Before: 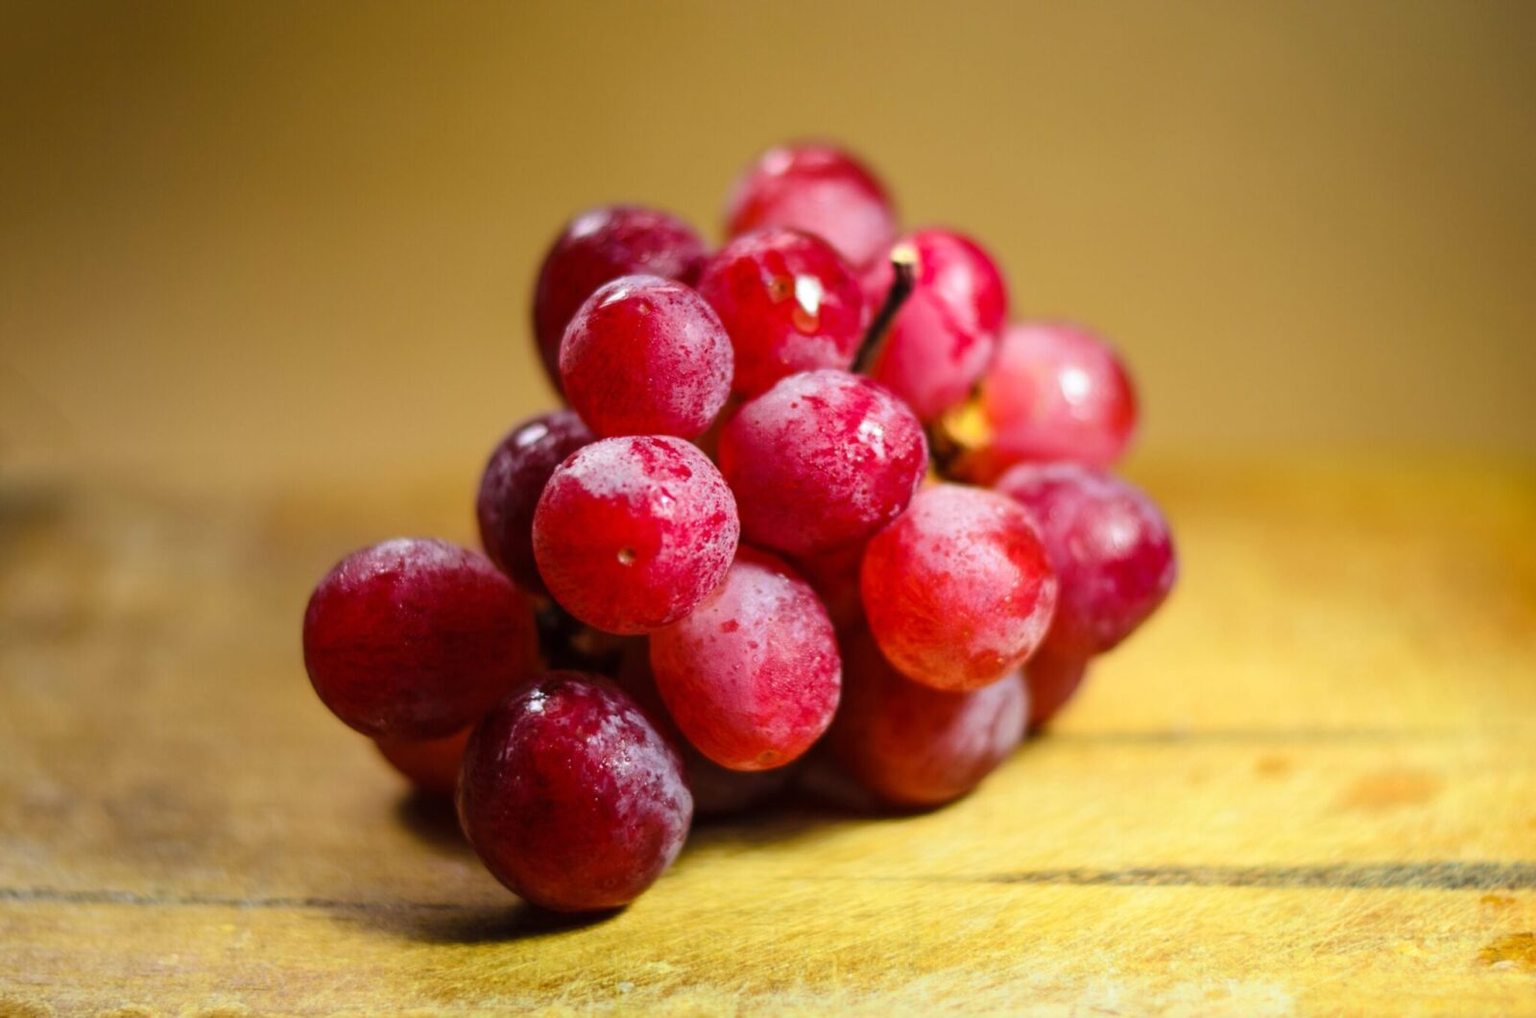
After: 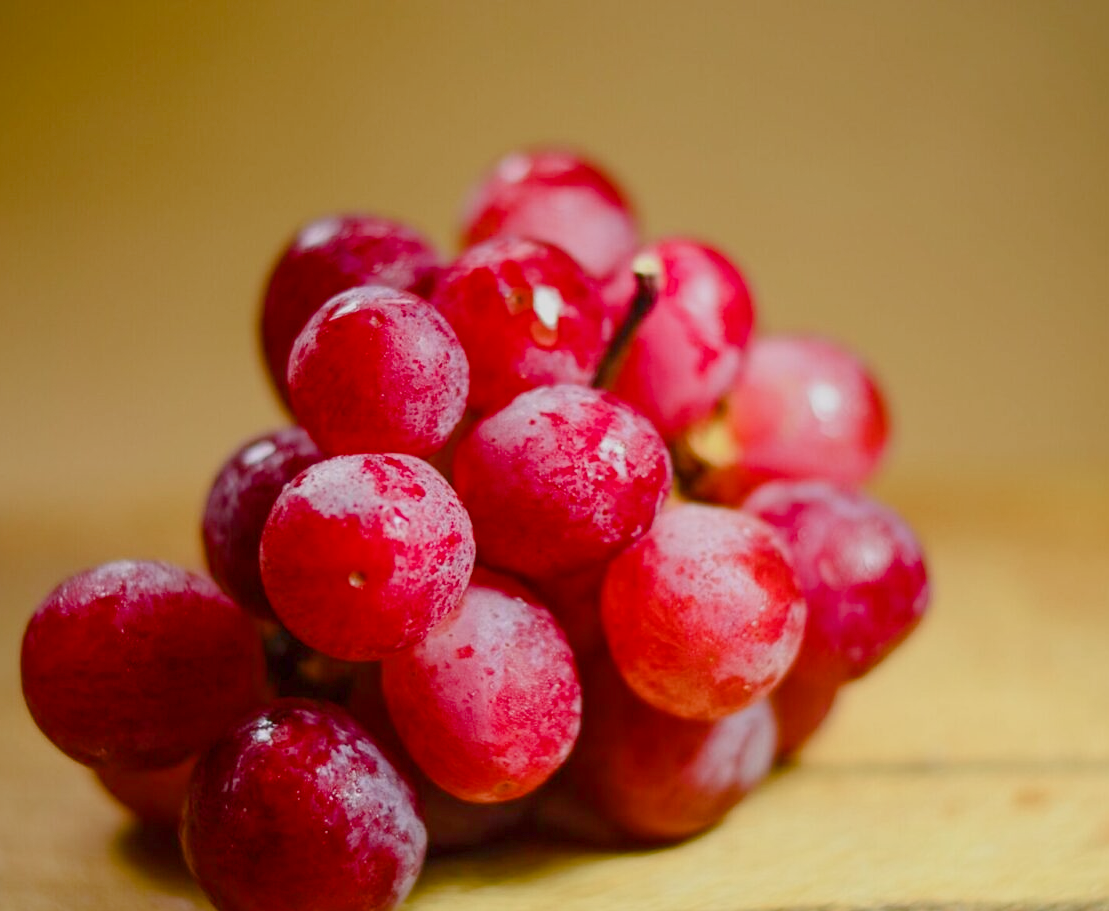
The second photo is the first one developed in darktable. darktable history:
color balance rgb: shadows lift › chroma 1%, shadows lift › hue 113°, highlights gain › chroma 0.2%, highlights gain › hue 333°, perceptual saturation grading › global saturation 20%, perceptual saturation grading › highlights -50%, perceptual saturation grading › shadows 25%, contrast -20%
crop: left 18.479%, right 12.2%, bottom 13.971%
sharpen: radius 1.272, amount 0.305, threshold 0
